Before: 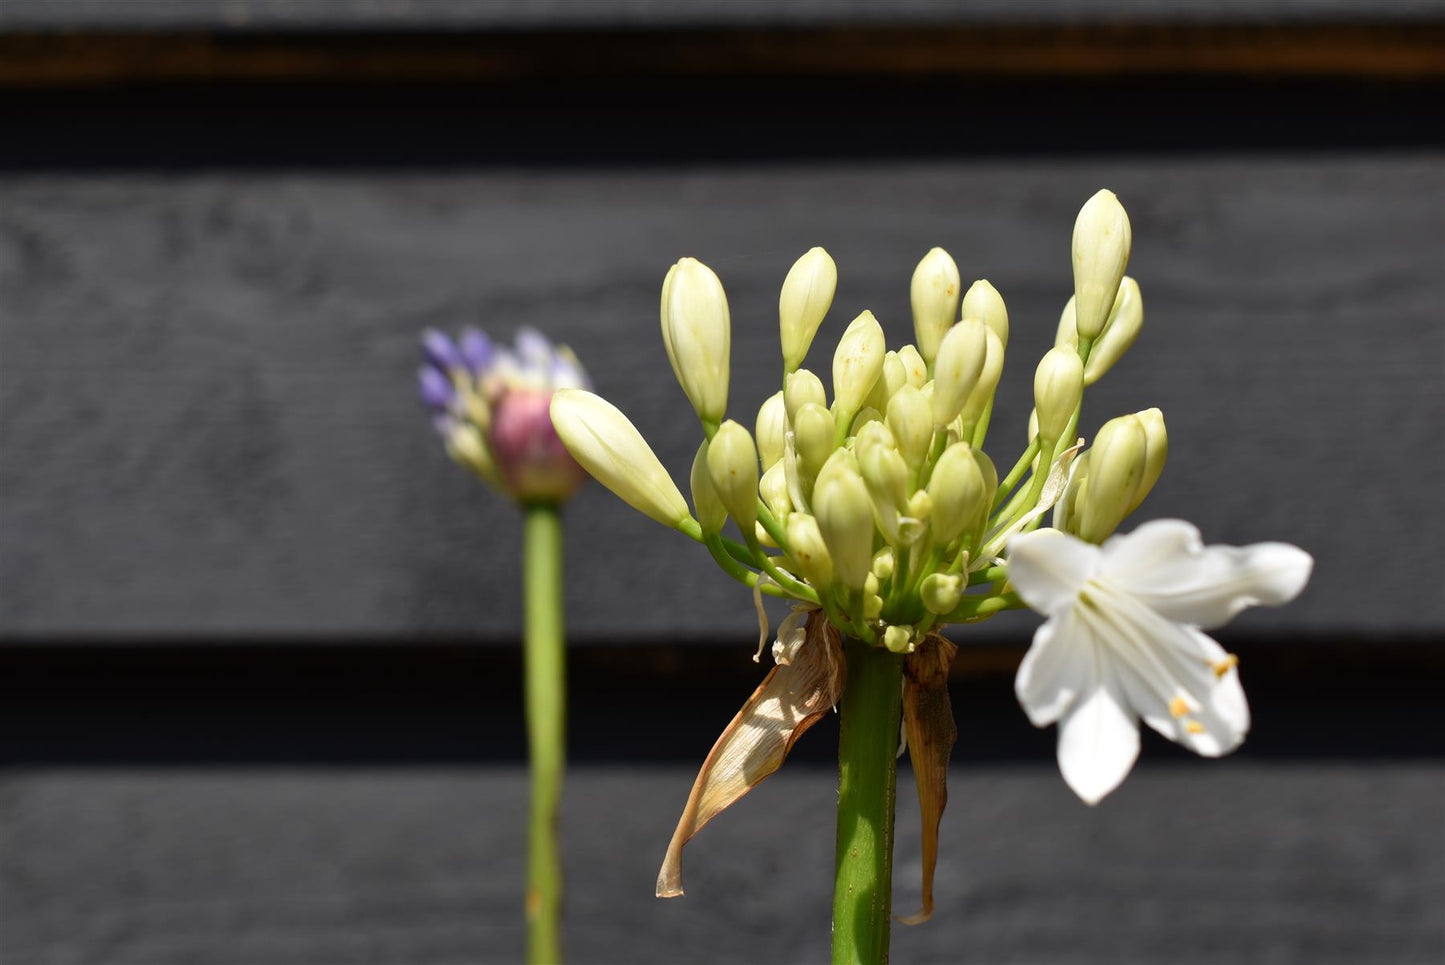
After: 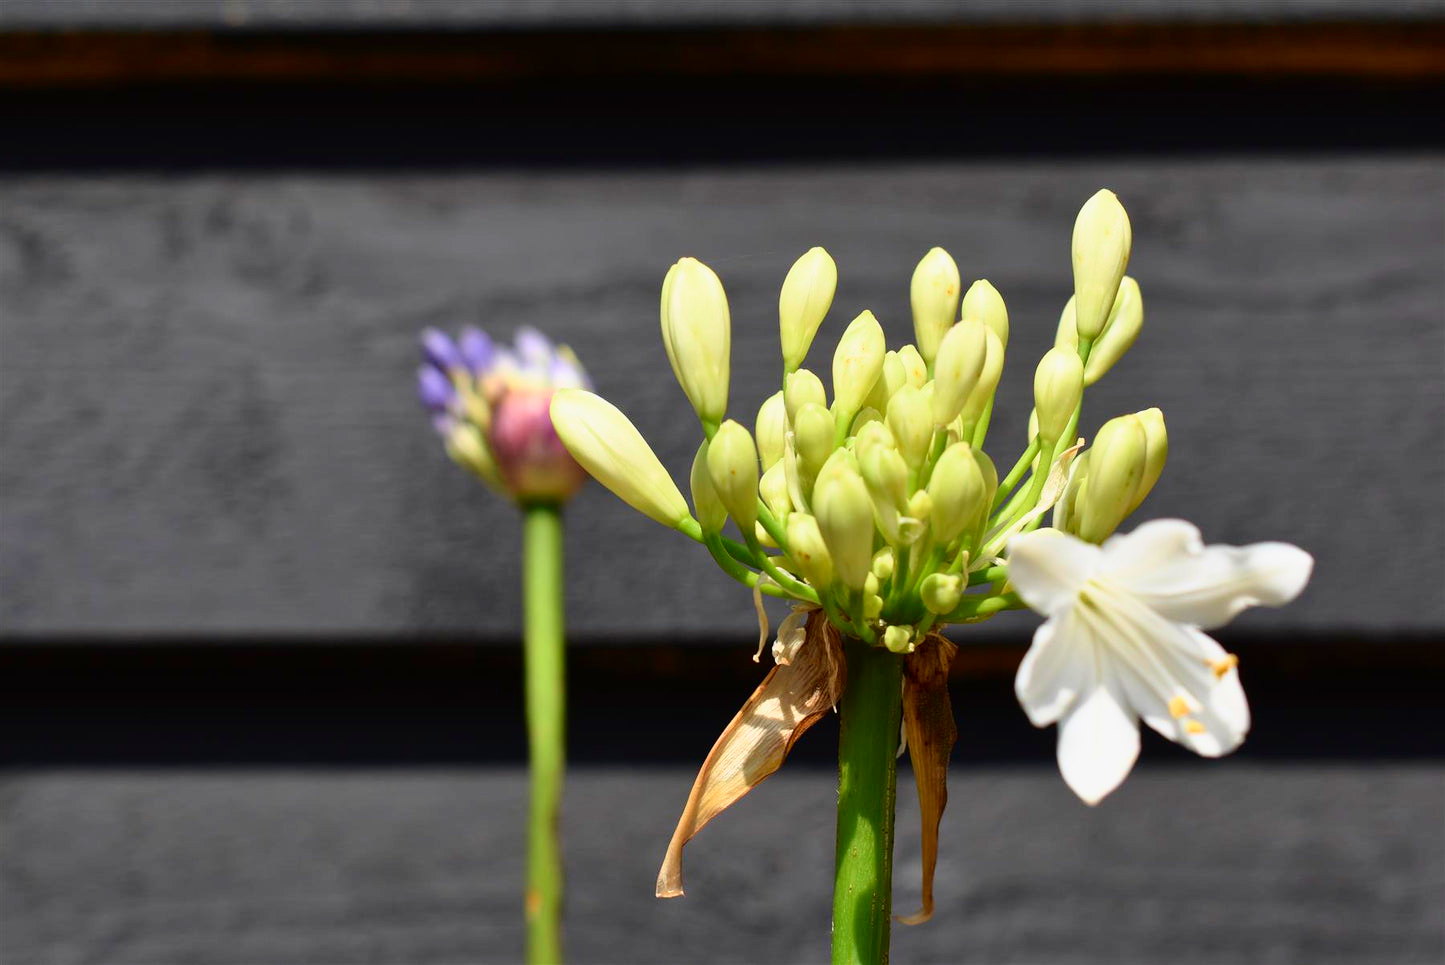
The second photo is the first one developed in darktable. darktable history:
tone curve: curves: ch0 [(0, 0) (0.091, 0.077) (0.389, 0.458) (0.745, 0.82) (0.844, 0.908) (0.909, 0.942) (1, 0.973)]; ch1 [(0, 0) (0.437, 0.404) (0.5, 0.5) (0.529, 0.55) (0.58, 0.6) (0.616, 0.649) (1, 1)]; ch2 [(0, 0) (0.442, 0.415) (0.5, 0.5) (0.535, 0.557) (0.585, 0.62) (1, 1)], color space Lab, independent channels, preserve colors none
